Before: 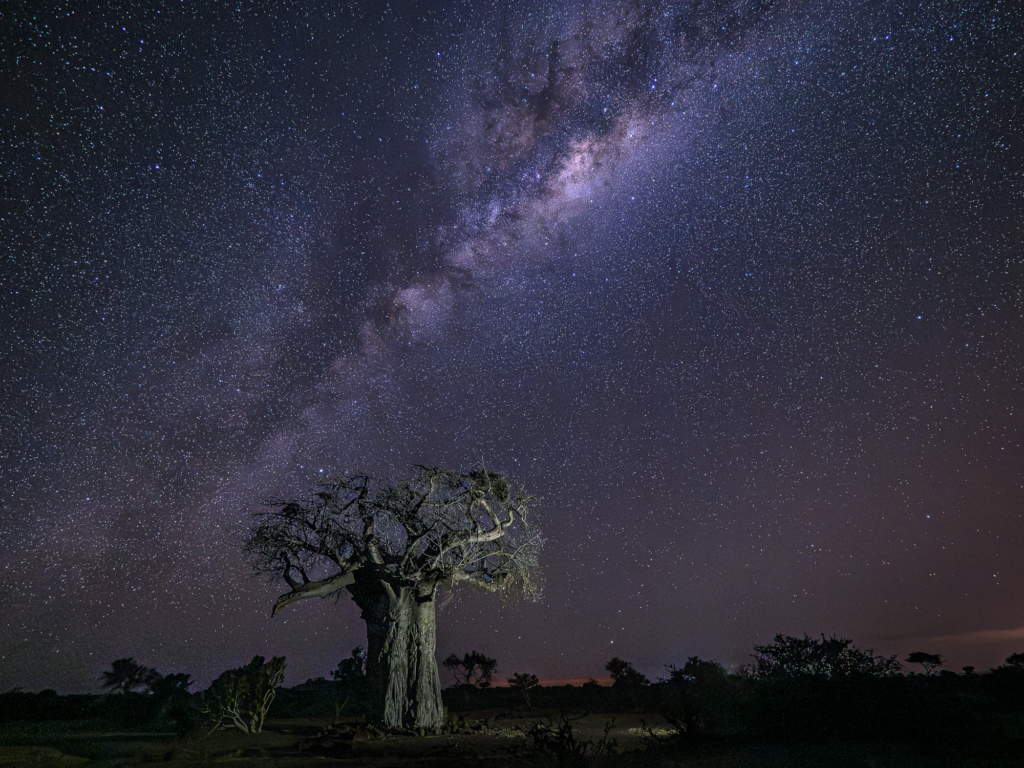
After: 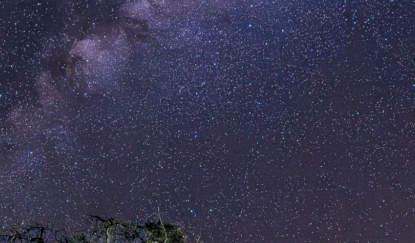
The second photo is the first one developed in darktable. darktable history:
crop: left 31.682%, top 32.512%, right 27.735%, bottom 35.727%
